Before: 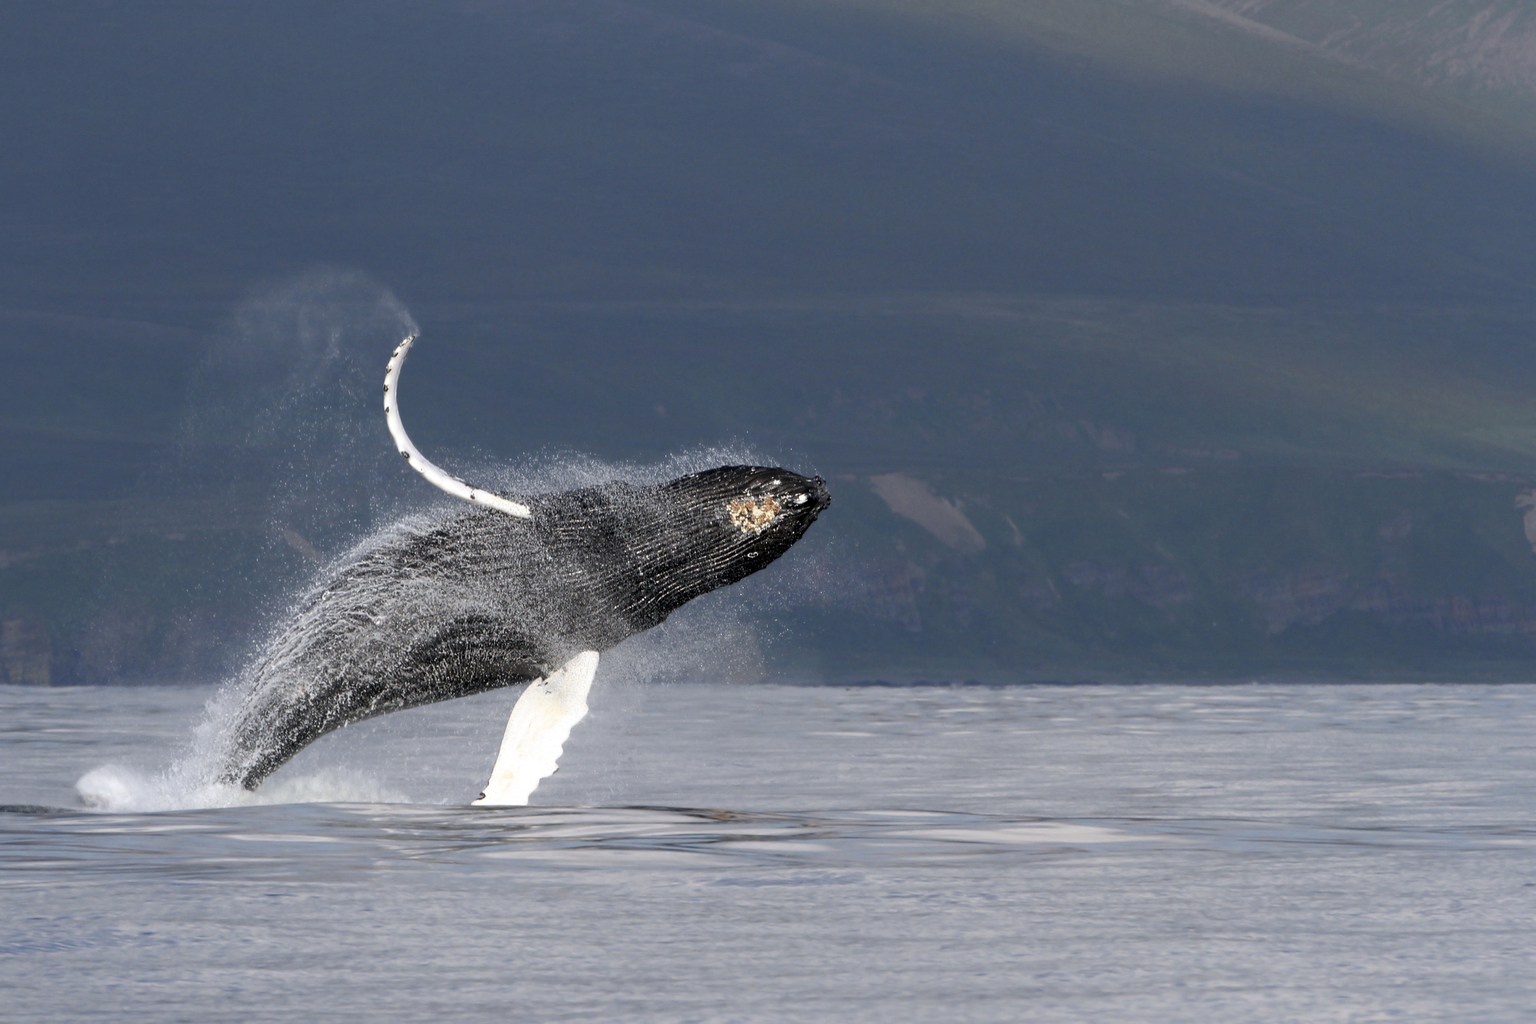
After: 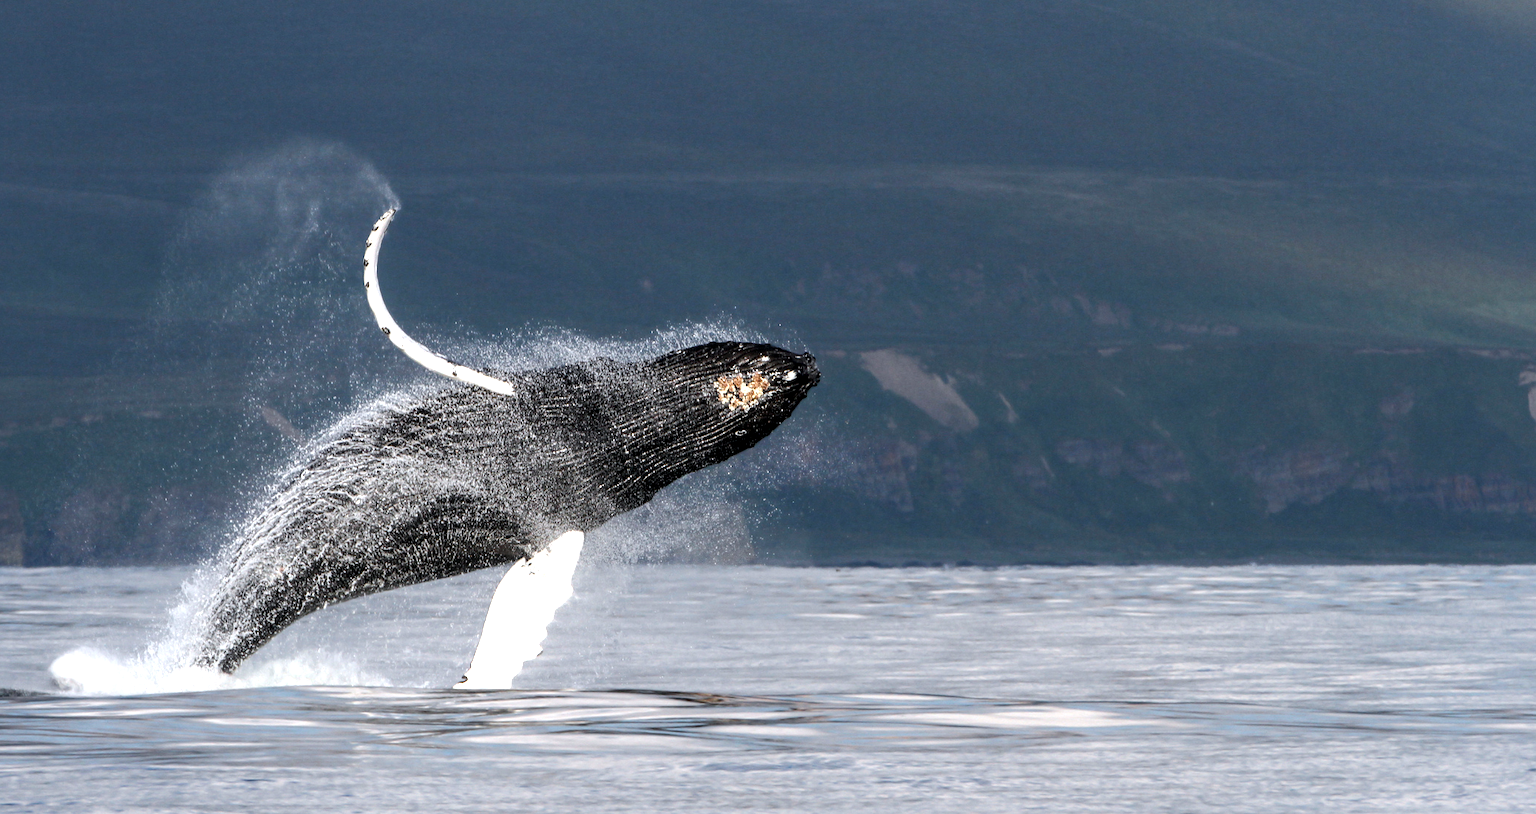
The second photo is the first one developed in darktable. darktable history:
crop and rotate: left 1.814%, top 12.818%, right 0.25%, bottom 9.225%
local contrast: on, module defaults
tone equalizer: -8 EV -0.75 EV, -7 EV -0.7 EV, -6 EV -0.6 EV, -5 EV -0.4 EV, -3 EV 0.4 EV, -2 EV 0.6 EV, -1 EV 0.7 EV, +0 EV 0.75 EV, edges refinement/feathering 500, mask exposure compensation -1.57 EV, preserve details no
